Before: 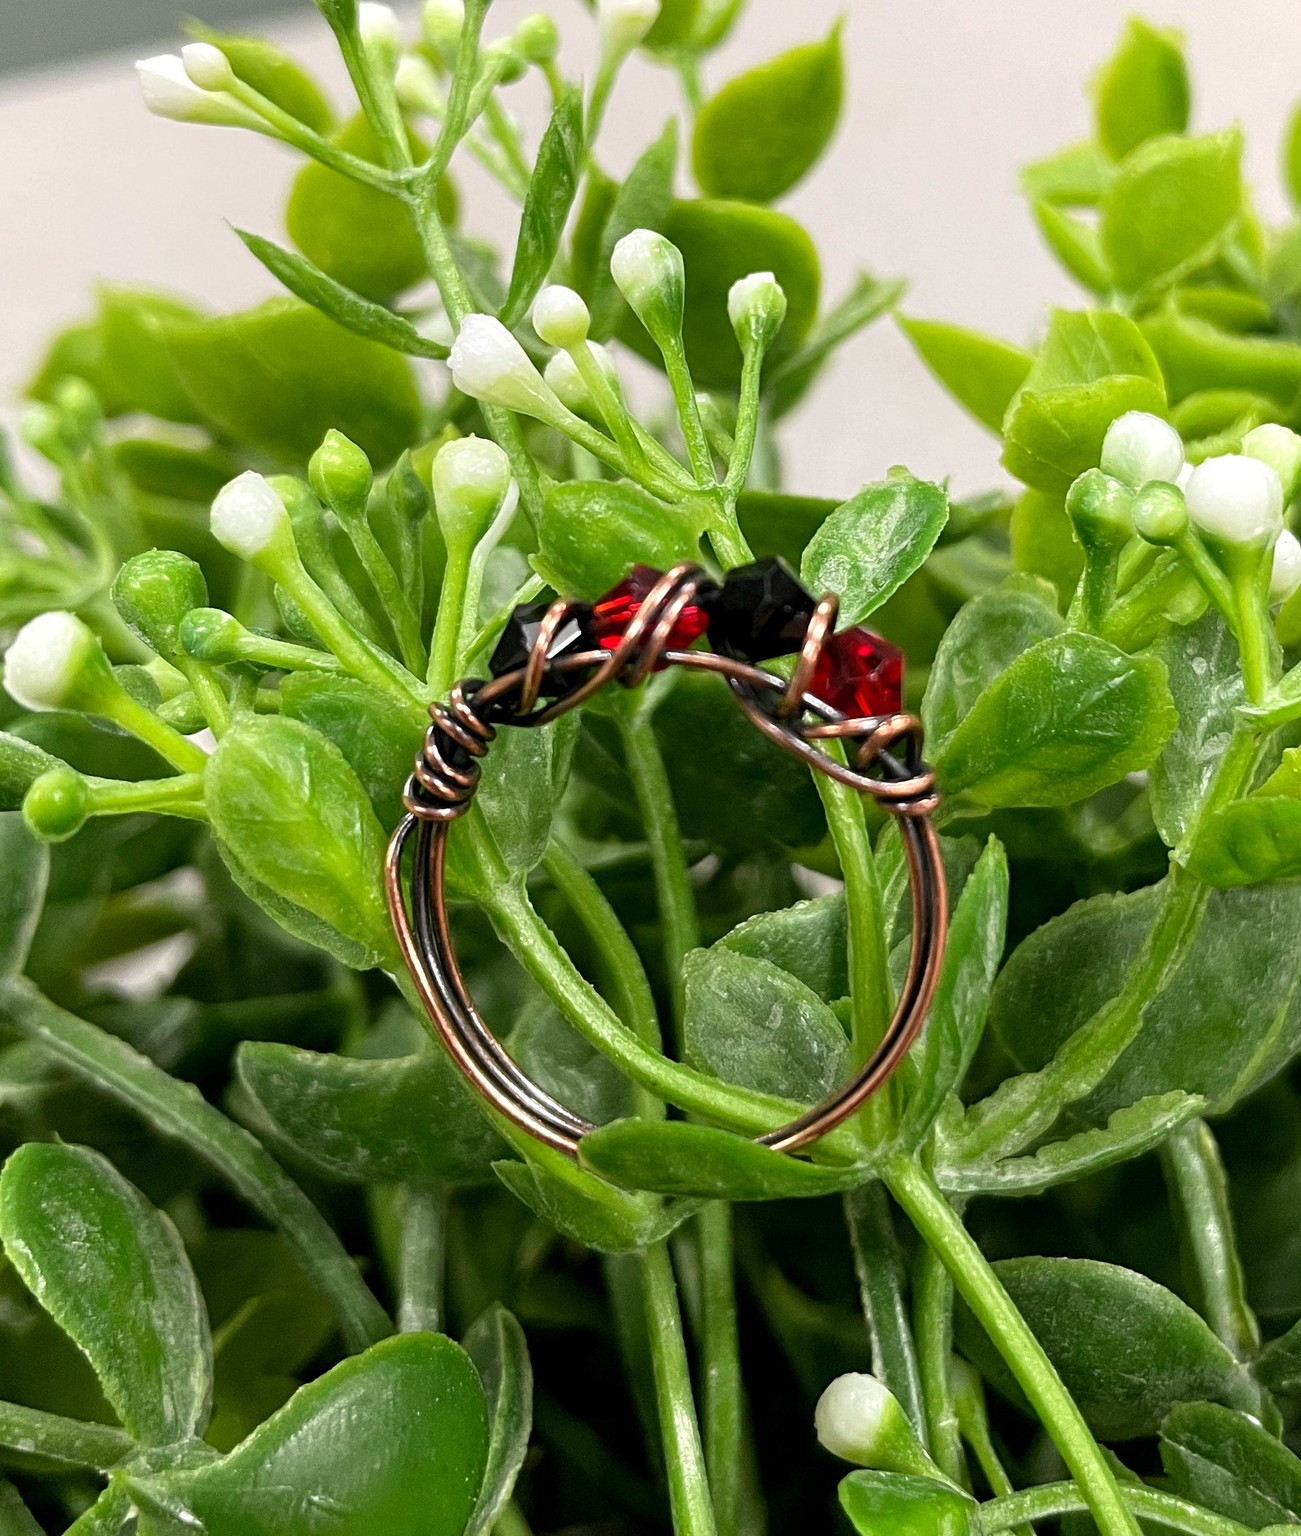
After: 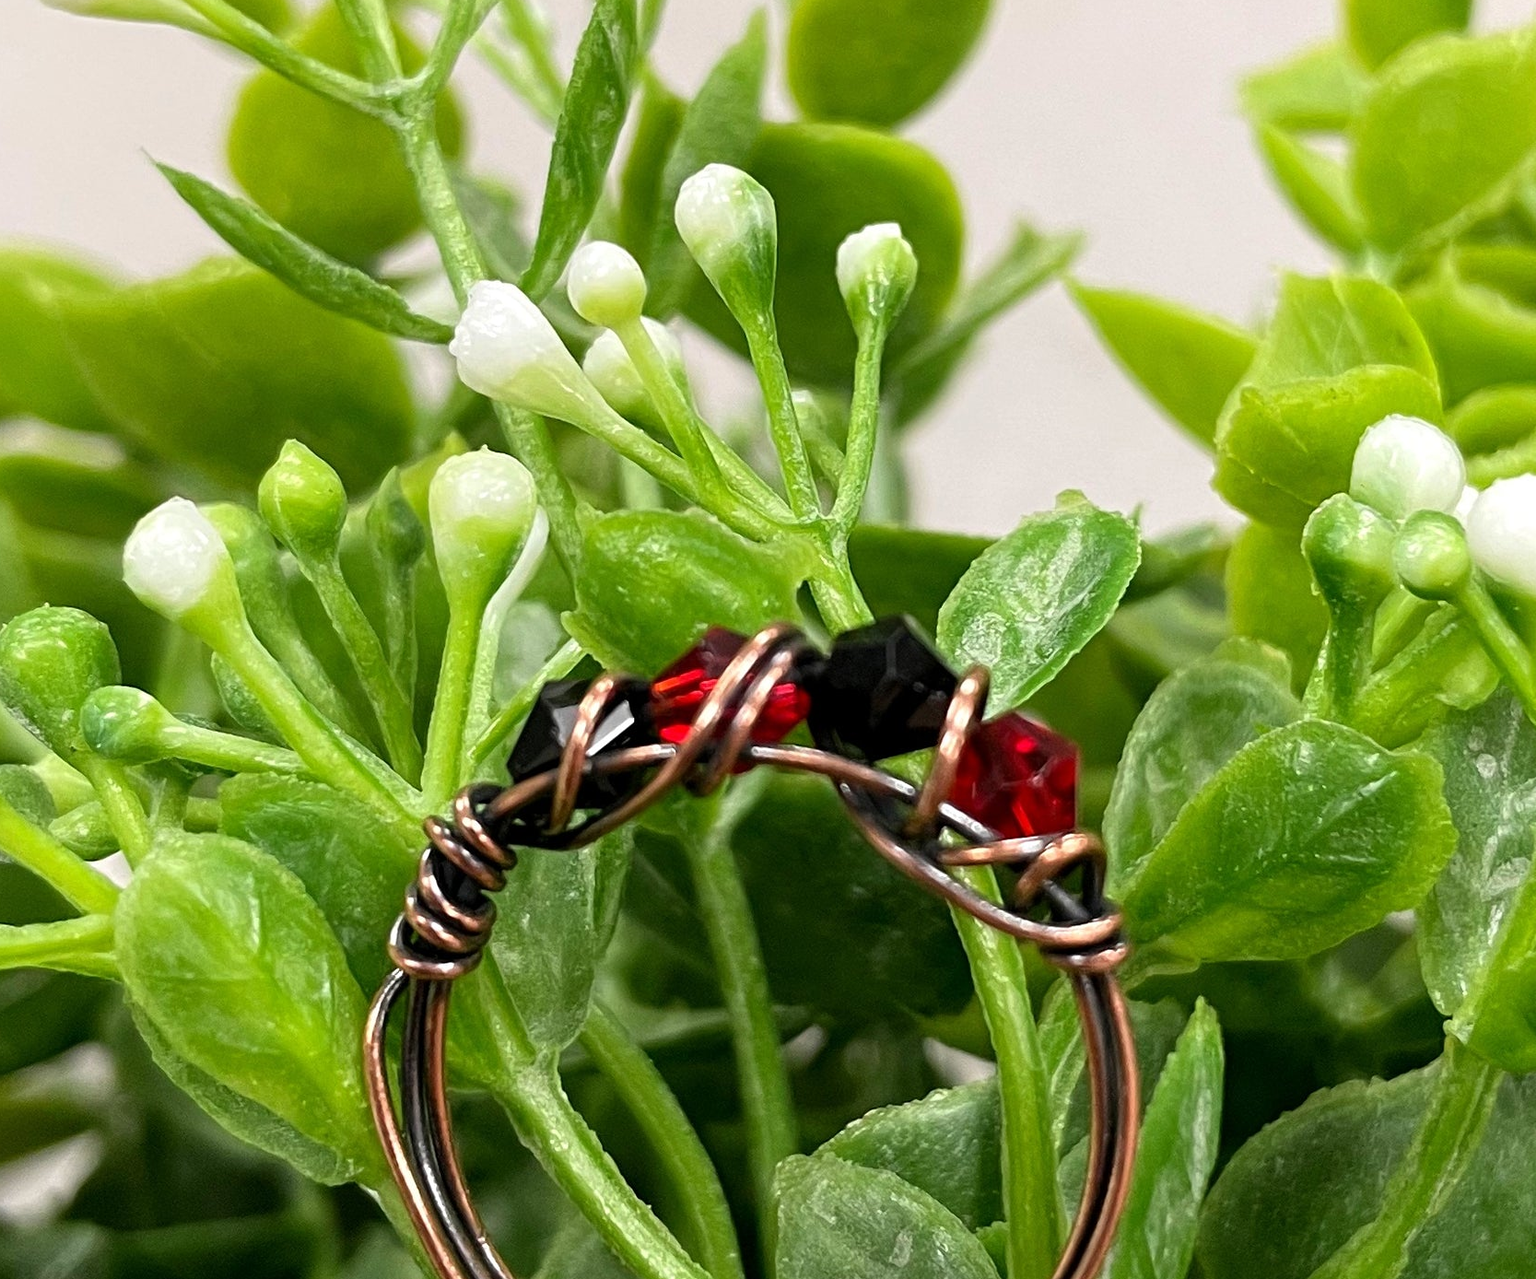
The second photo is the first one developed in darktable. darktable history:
crop and rotate: left 9.345%, top 7.22%, right 4.982%, bottom 32.331%
